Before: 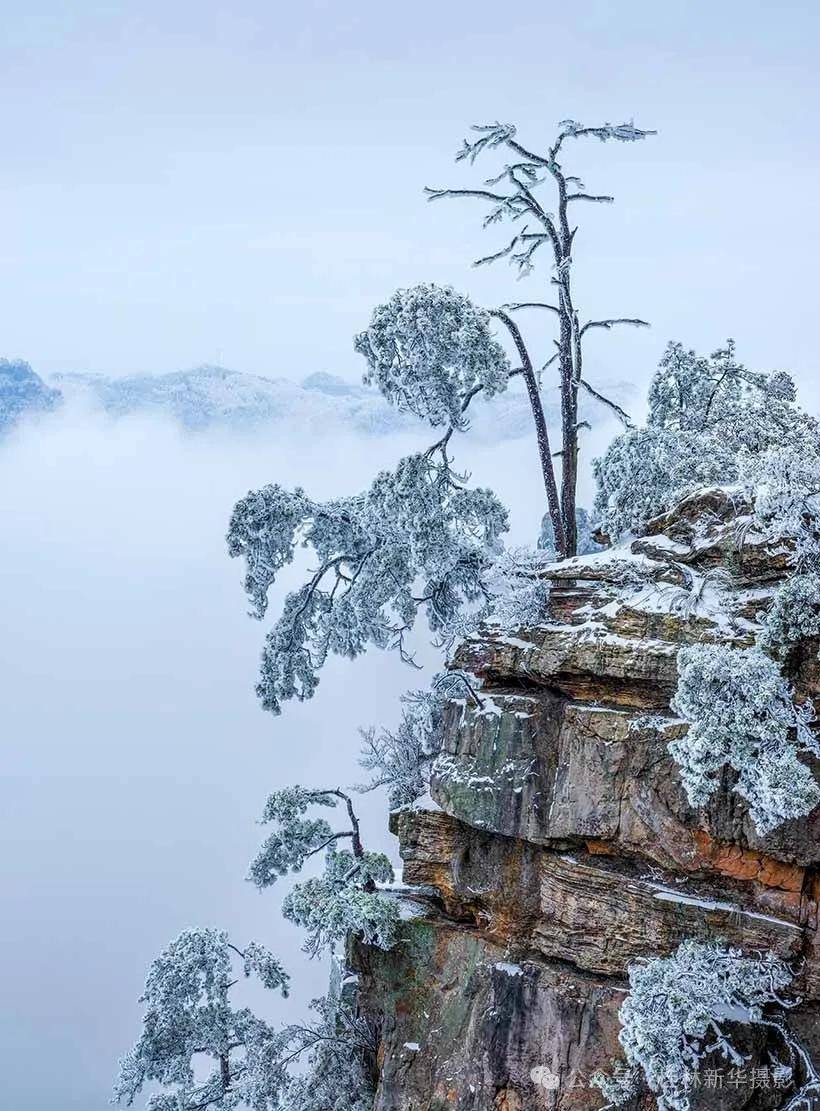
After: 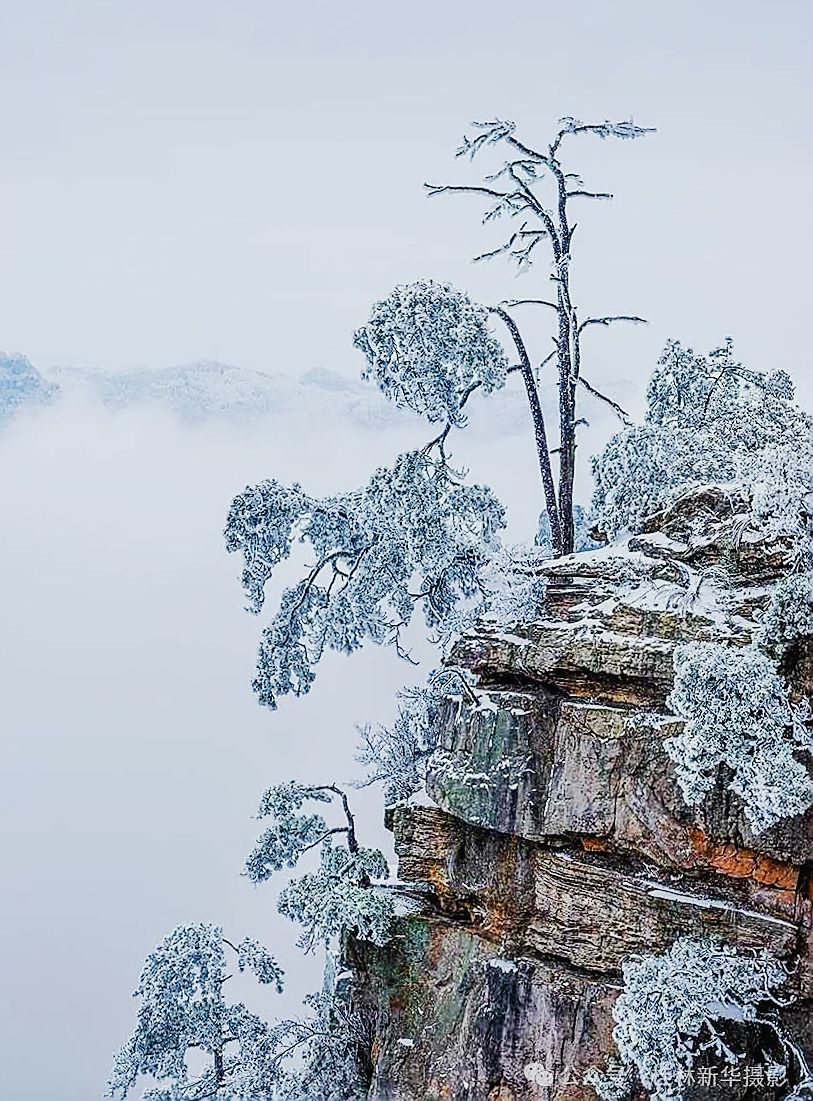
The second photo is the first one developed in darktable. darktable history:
tone curve: curves: ch0 [(0, 0.017) (0.091, 0.046) (0.298, 0.287) (0.439, 0.482) (0.64, 0.729) (0.785, 0.817) (0.995, 0.917)]; ch1 [(0, 0) (0.384, 0.365) (0.463, 0.447) (0.486, 0.474) (0.503, 0.497) (0.526, 0.52) (0.555, 0.564) (0.578, 0.595) (0.638, 0.644) (0.766, 0.773) (1, 1)]; ch2 [(0, 0) (0.374, 0.344) (0.449, 0.434) (0.501, 0.501) (0.528, 0.519) (0.569, 0.589) (0.61, 0.646) (0.666, 0.688) (1, 1)], preserve colors none
sharpen: radius 1.394, amount 1.251, threshold 0.829
crop and rotate: angle -0.361°
